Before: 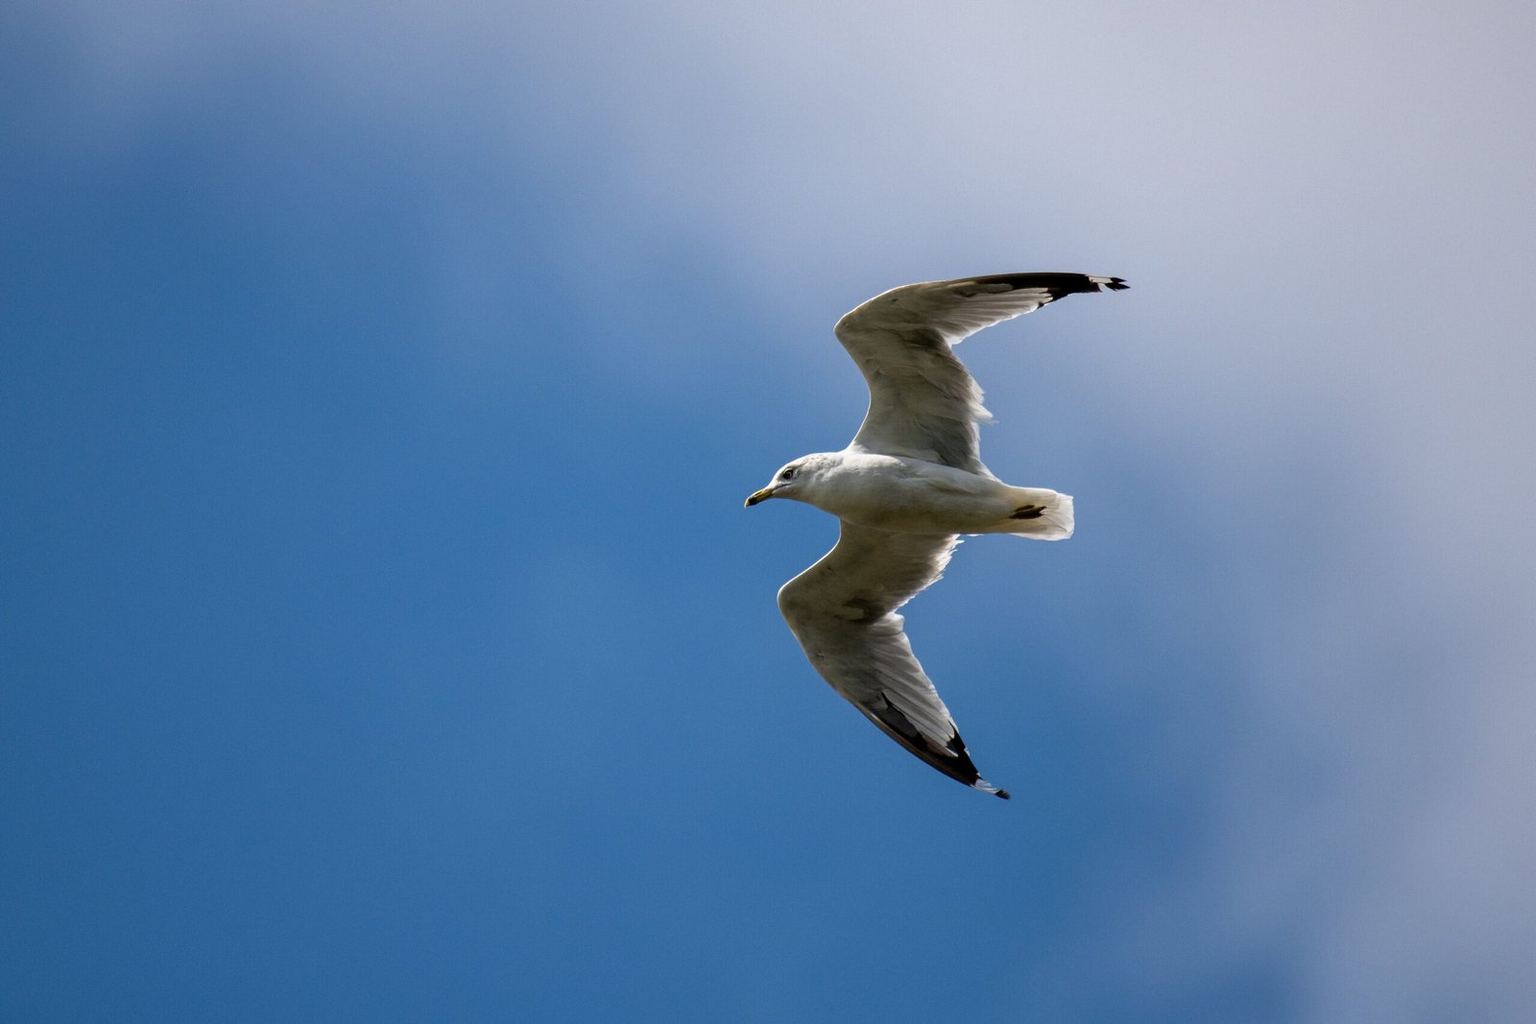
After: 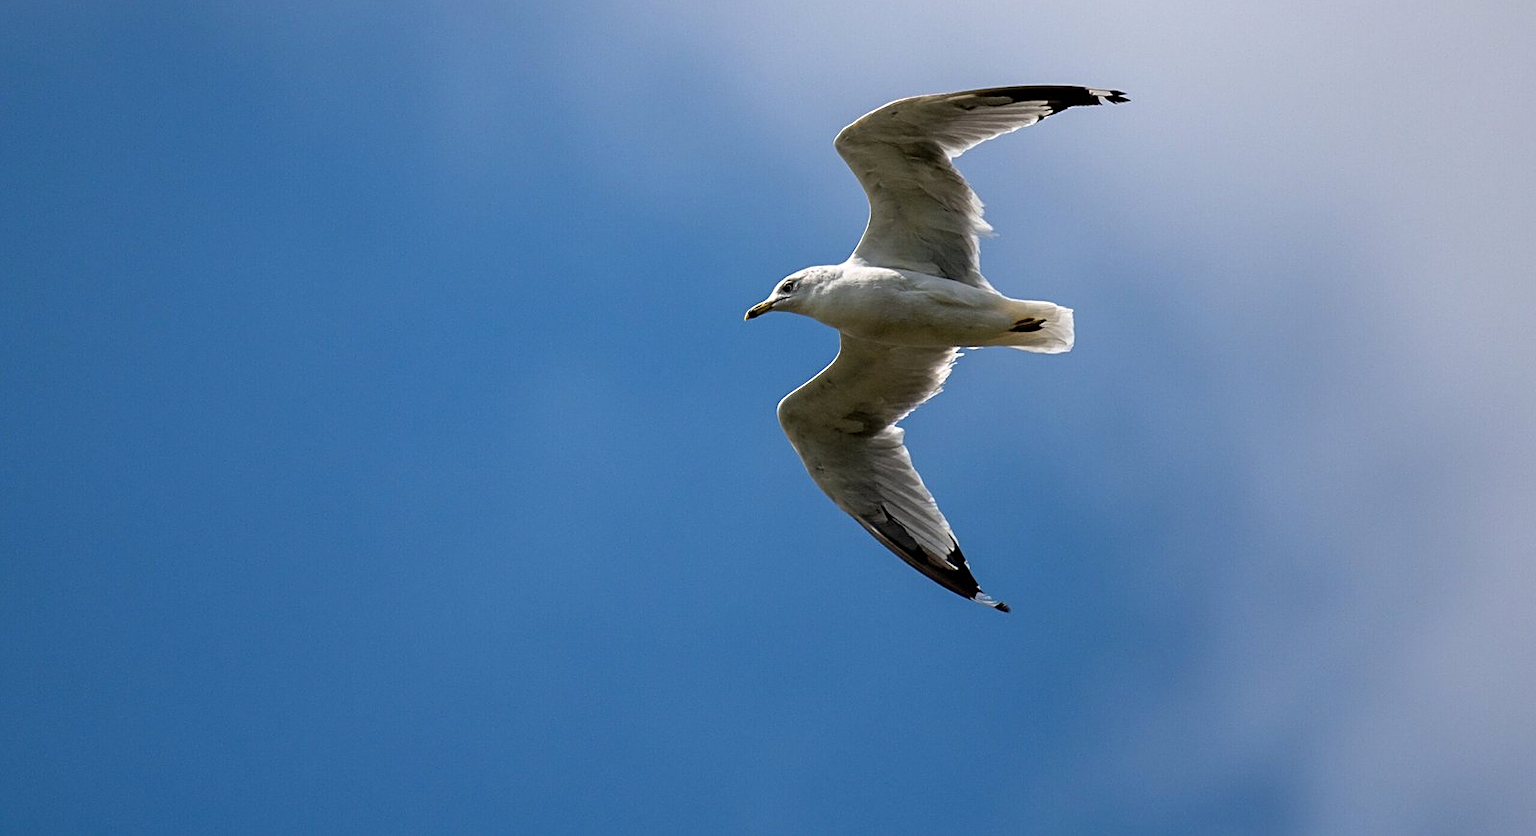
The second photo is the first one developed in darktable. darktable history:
exposure: exposure 0.086 EV, compensate exposure bias true, compensate highlight preservation false
sharpen: on, module defaults
crop and rotate: top 18.365%
